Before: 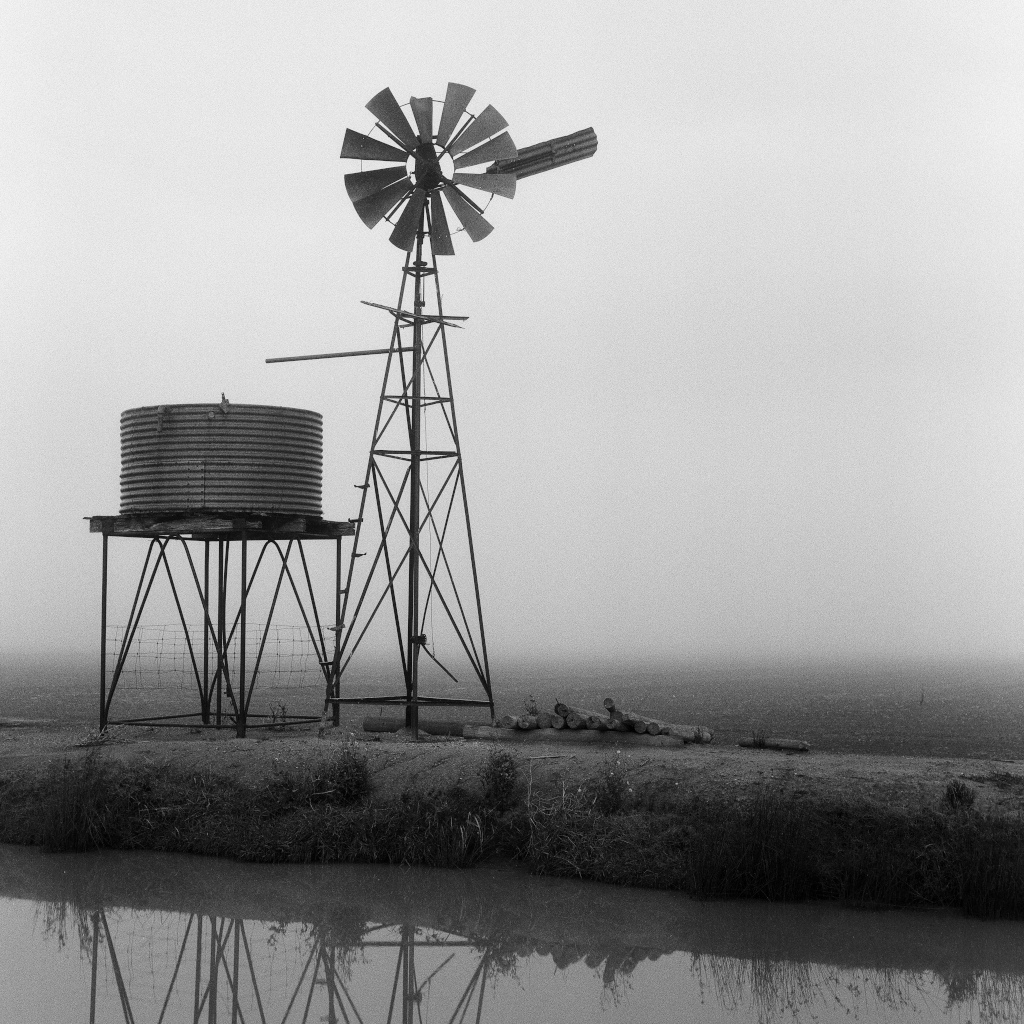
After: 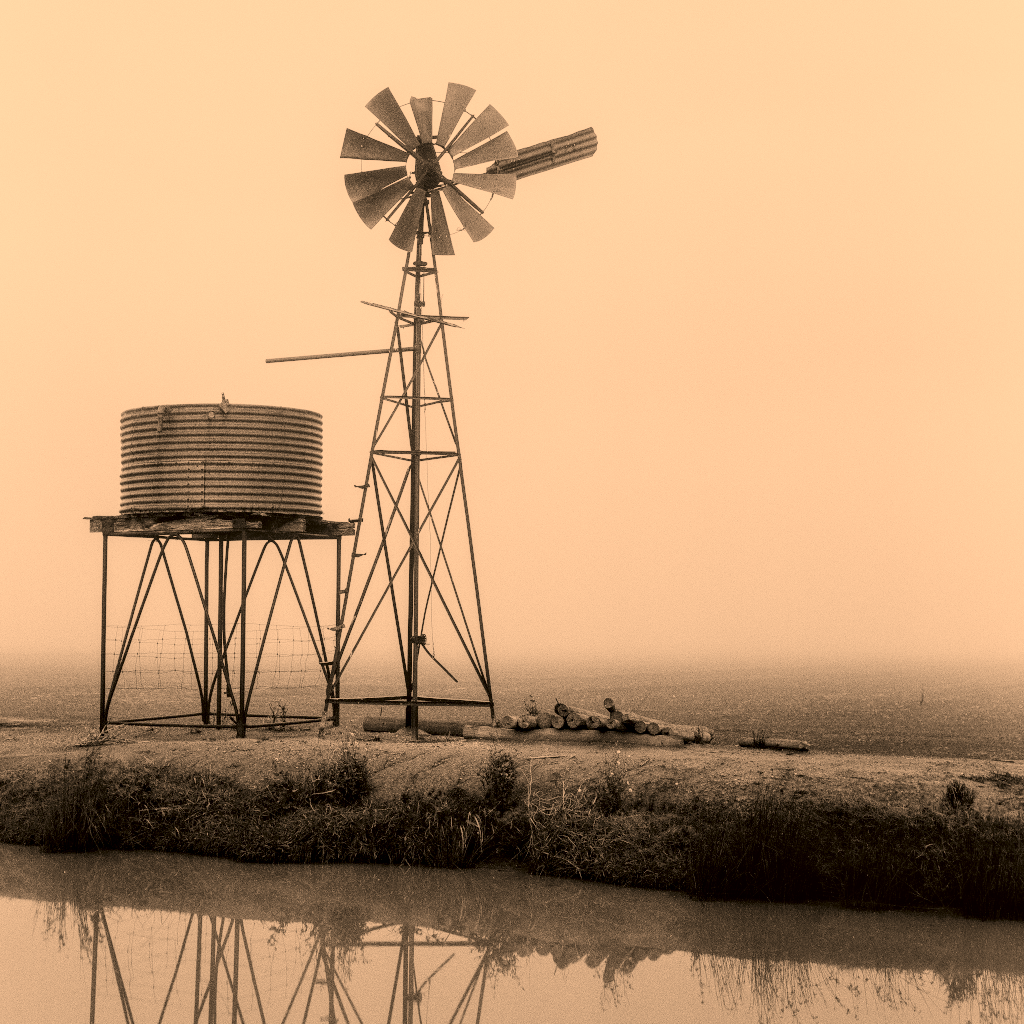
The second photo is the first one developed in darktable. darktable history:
exposure: black level correction 0, exposure 1.1 EV, compensate exposure bias true, compensate highlight preservation false
local contrast: on, module defaults
filmic rgb: black relative exposure -6.98 EV, white relative exposure 5.63 EV, hardness 2.86
color correction: highlights a* 17.94, highlights b* 35.39, shadows a* 1.48, shadows b* 6.42, saturation 1.01
